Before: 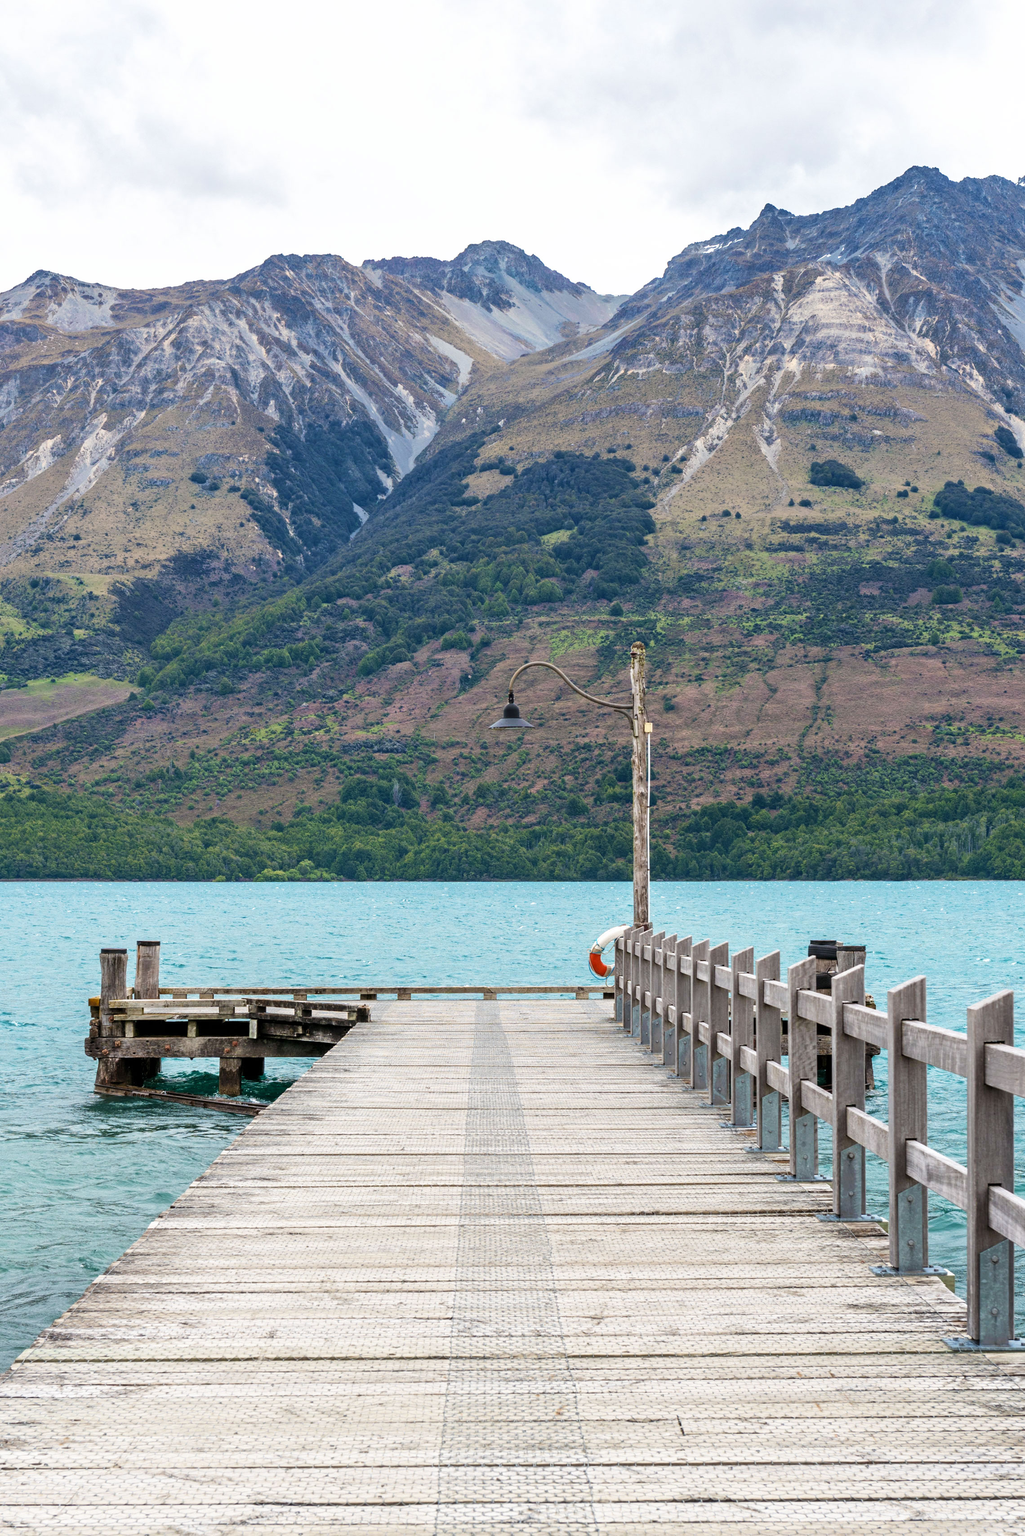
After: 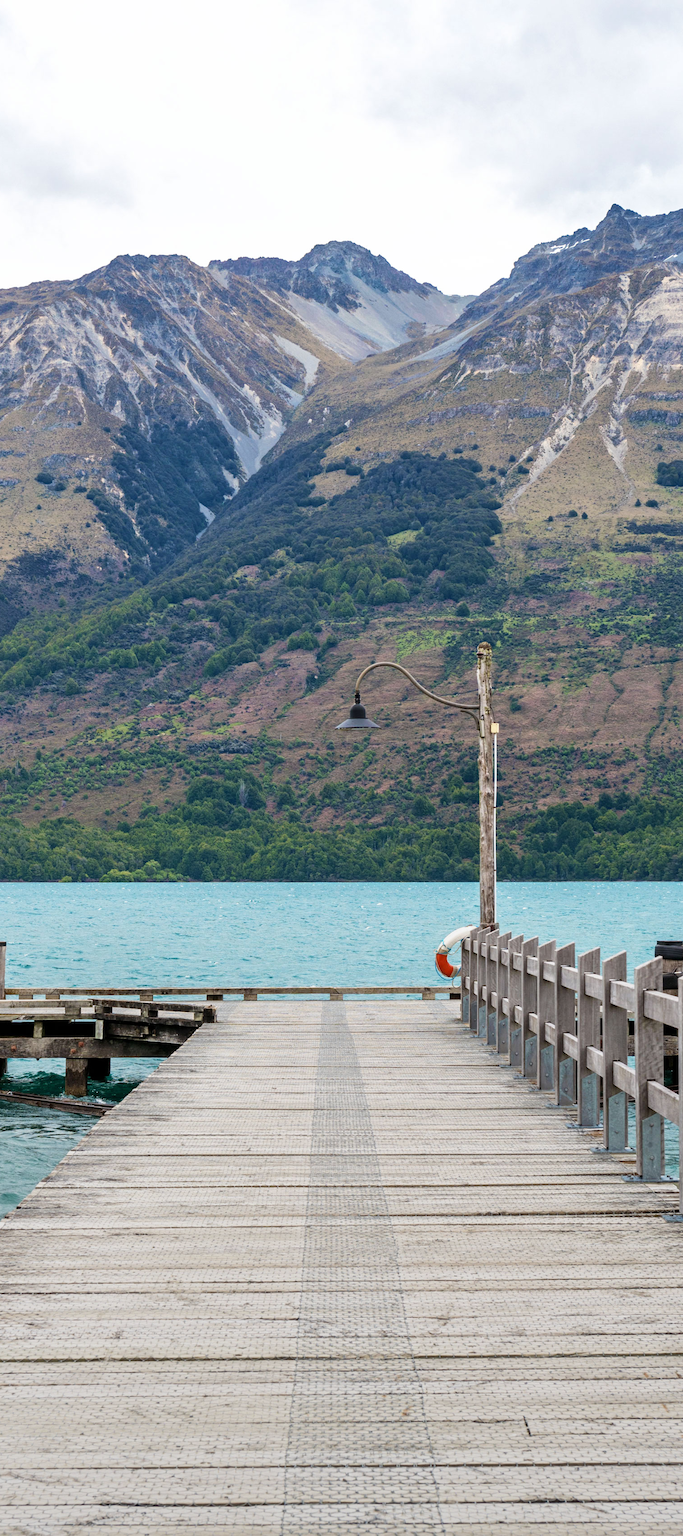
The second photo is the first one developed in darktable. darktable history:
crop and rotate: left 15.055%, right 18.278%
graduated density: rotation -180°, offset 27.42
